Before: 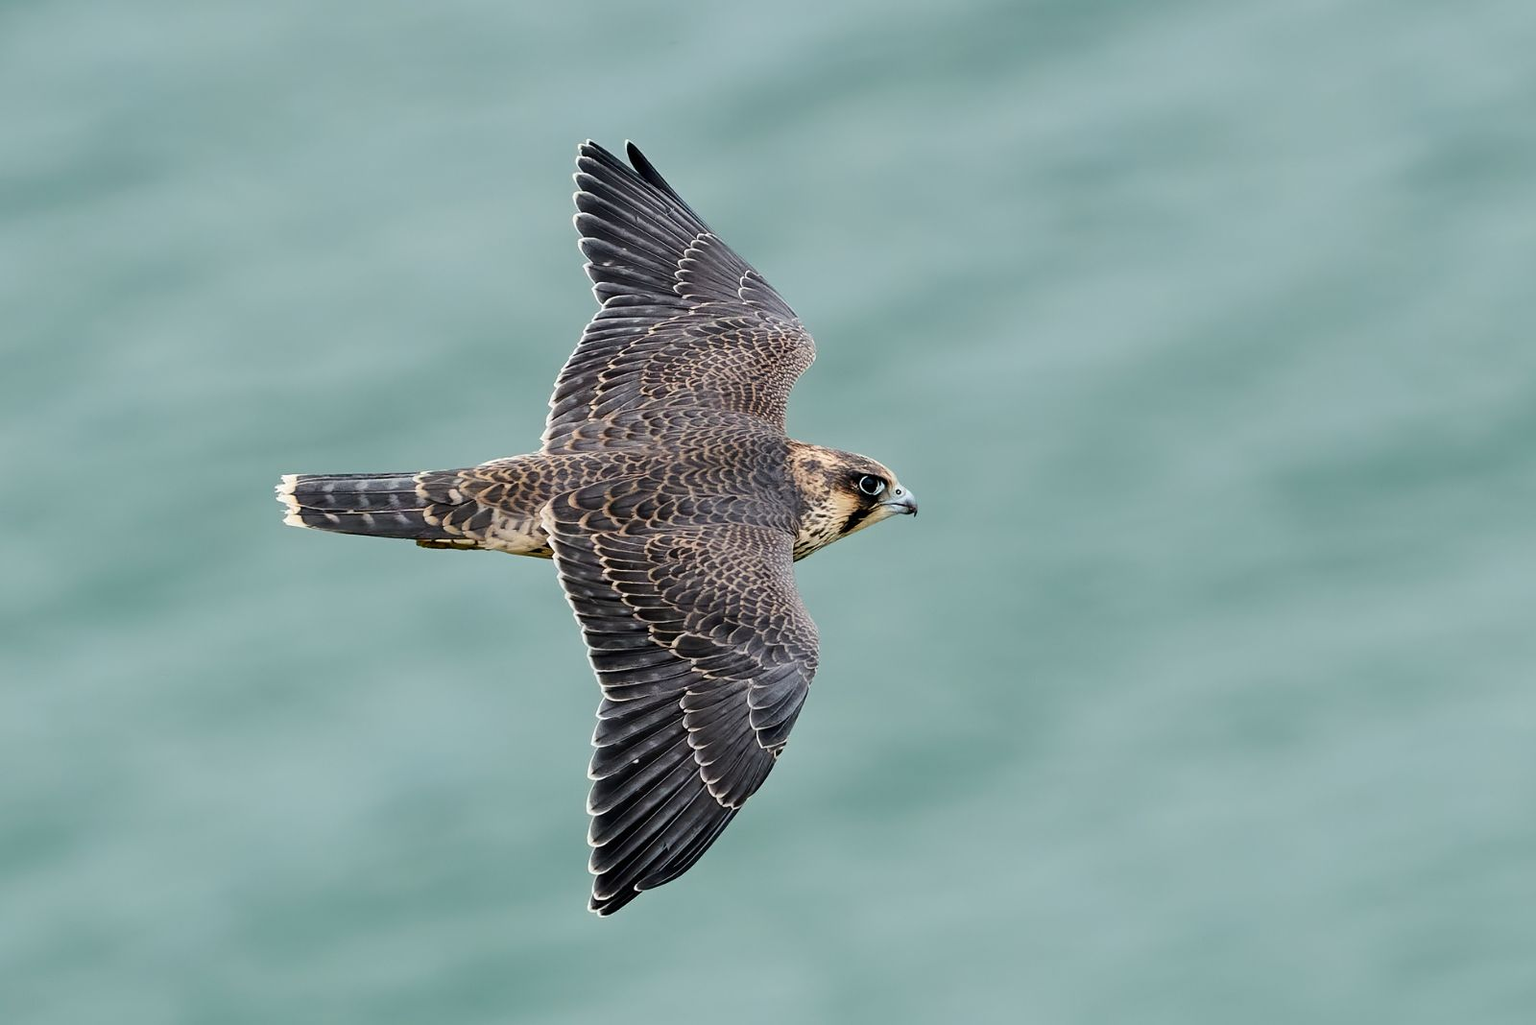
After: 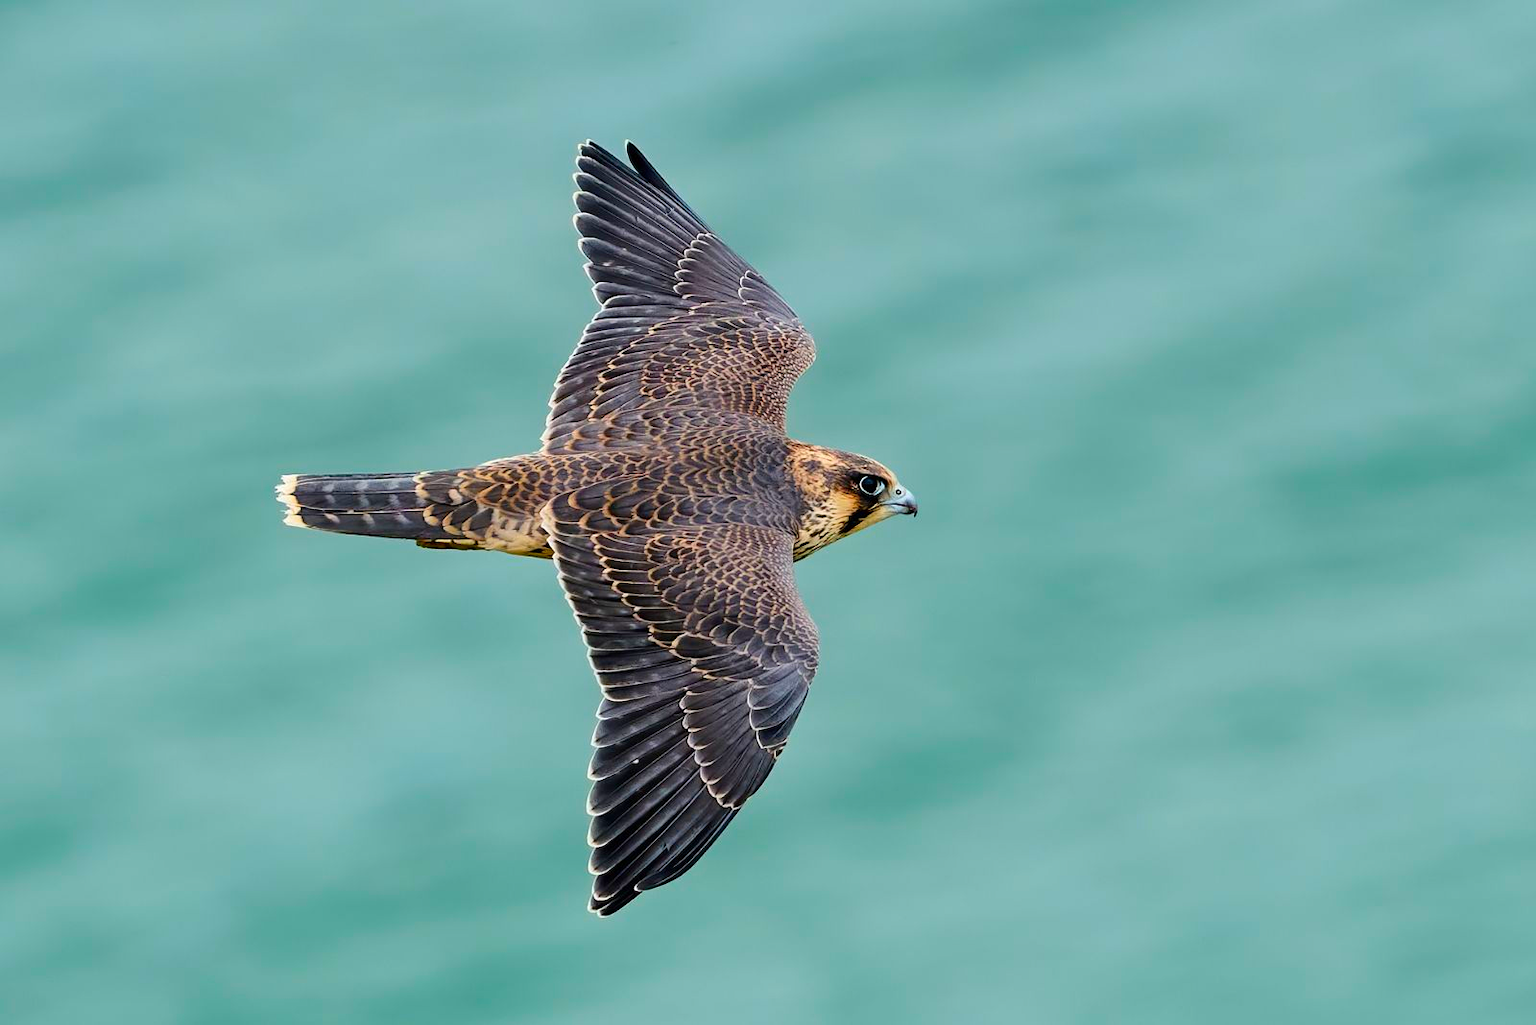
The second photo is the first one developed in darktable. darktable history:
color correction: highlights b* -0.013, saturation 1.82
